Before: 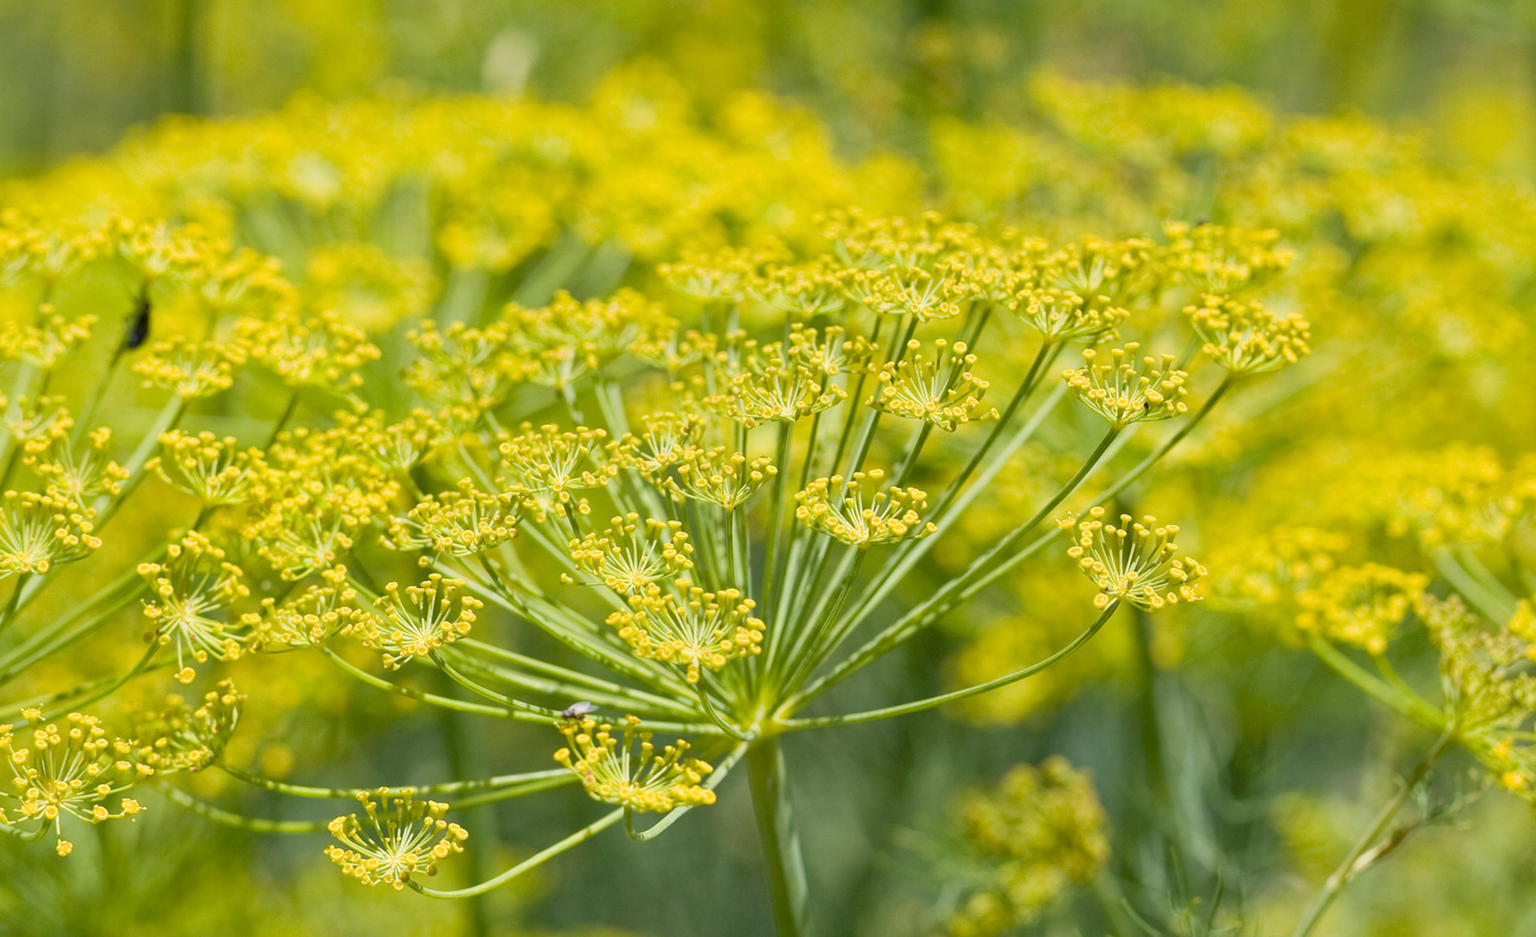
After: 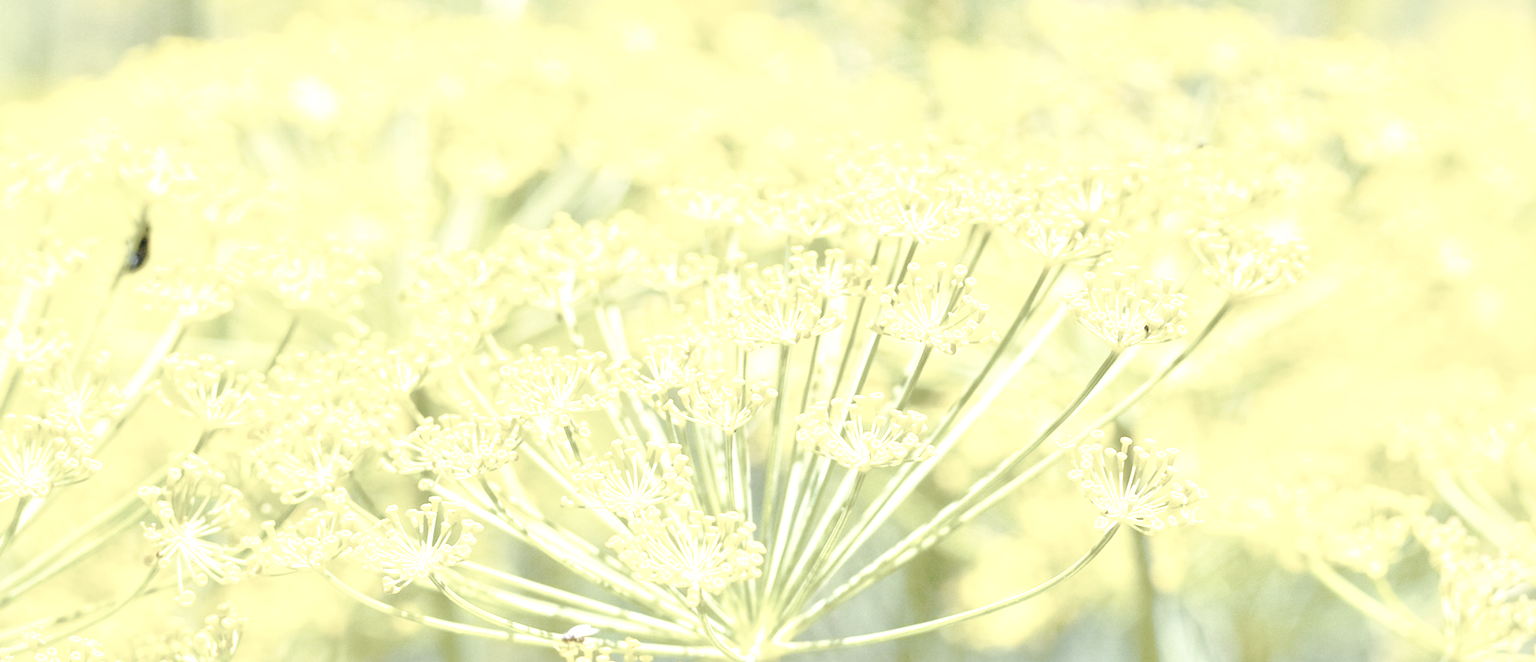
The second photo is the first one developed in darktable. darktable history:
contrast brightness saturation: brightness 0.18, saturation -0.5
crop and rotate: top 8.293%, bottom 20.996%
white balance: emerald 1
base curve: curves: ch0 [(0, 0) (0.028, 0.03) (0.121, 0.232) (0.46, 0.748) (0.859, 0.968) (1, 1)], preserve colors none
exposure: black level correction 0, exposure 1.2 EV, compensate exposure bias true, compensate highlight preservation false
tone curve: curves: ch0 [(0, 0) (0.003, 0.009) (0.011, 0.013) (0.025, 0.022) (0.044, 0.039) (0.069, 0.055) (0.1, 0.077) (0.136, 0.113) (0.177, 0.158) (0.224, 0.213) (0.277, 0.289) (0.335, 0.367) (0.399, 0.451) (0.468, 0.532) (0.543, 0.615) (0.623, 0.696) (0.709, 0.755) (0.801, 0.818) (0.898, 0.893) (1, 1)], preserve colors none
local contrast: mode bilateral grid, contrast 20, coarseness 100, detail 150%, midtone range 0.2
